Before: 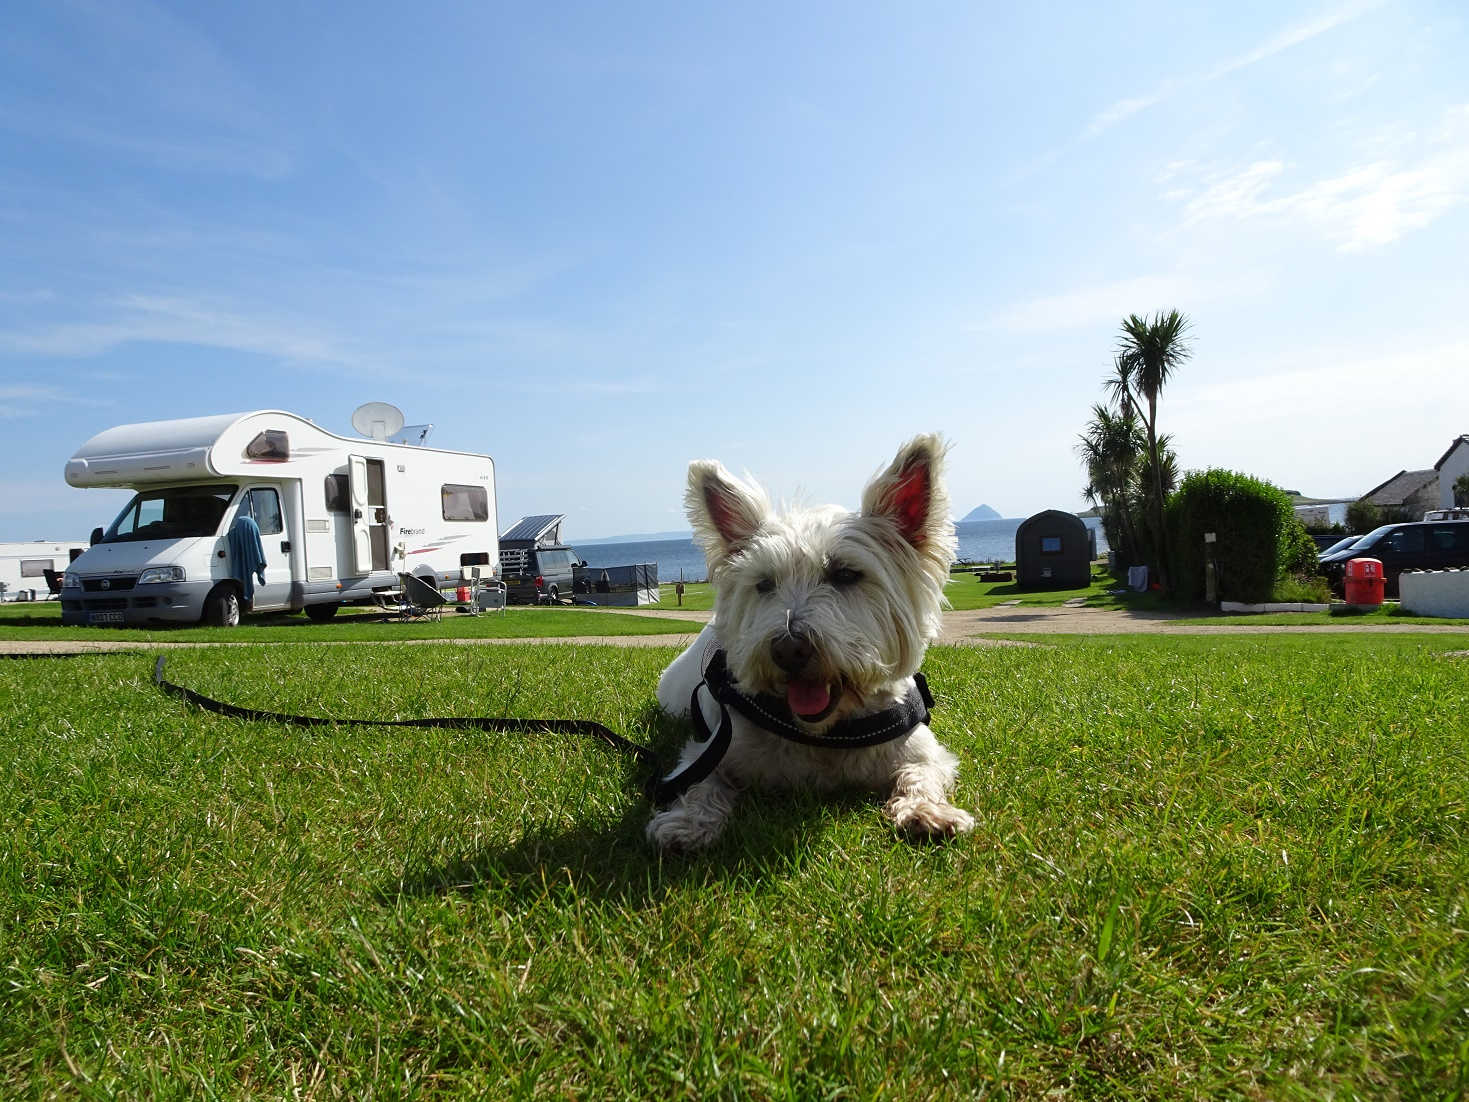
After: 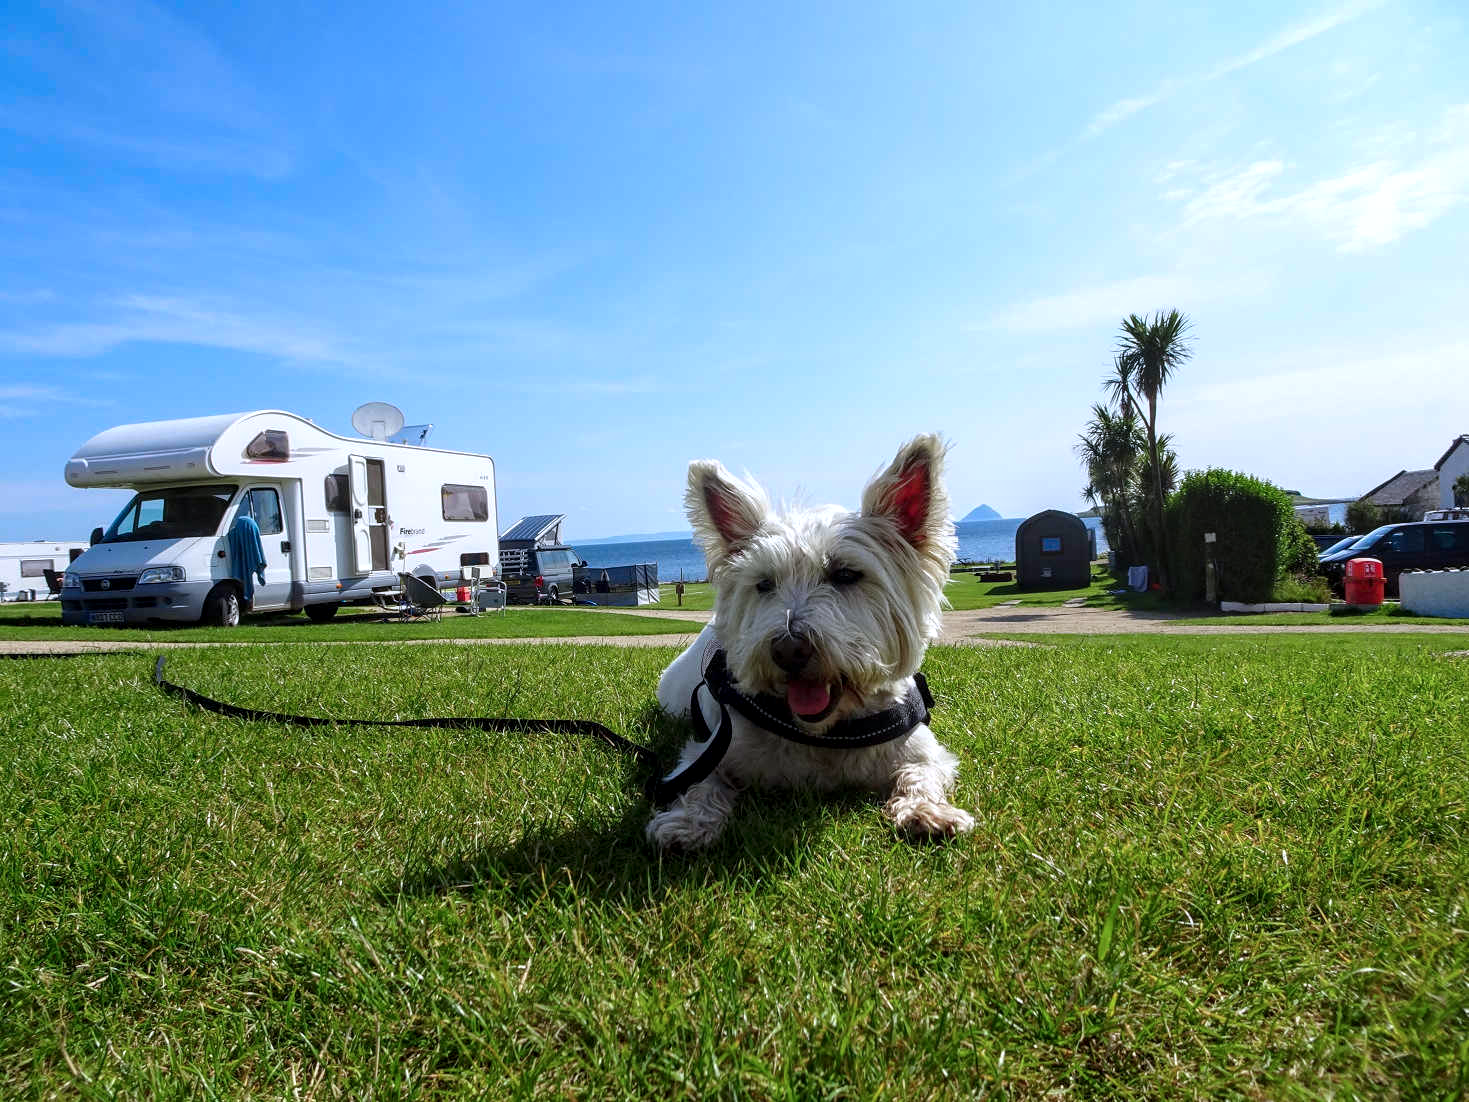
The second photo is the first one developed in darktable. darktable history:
color calibration: illuminant as shot in camera, x 0.358, y 0.373, temperature 4628.91 K
local contrast: detail 130%
color zones: curves: ch1 [(0.25, 0.5) (0.747, 0.71)]
